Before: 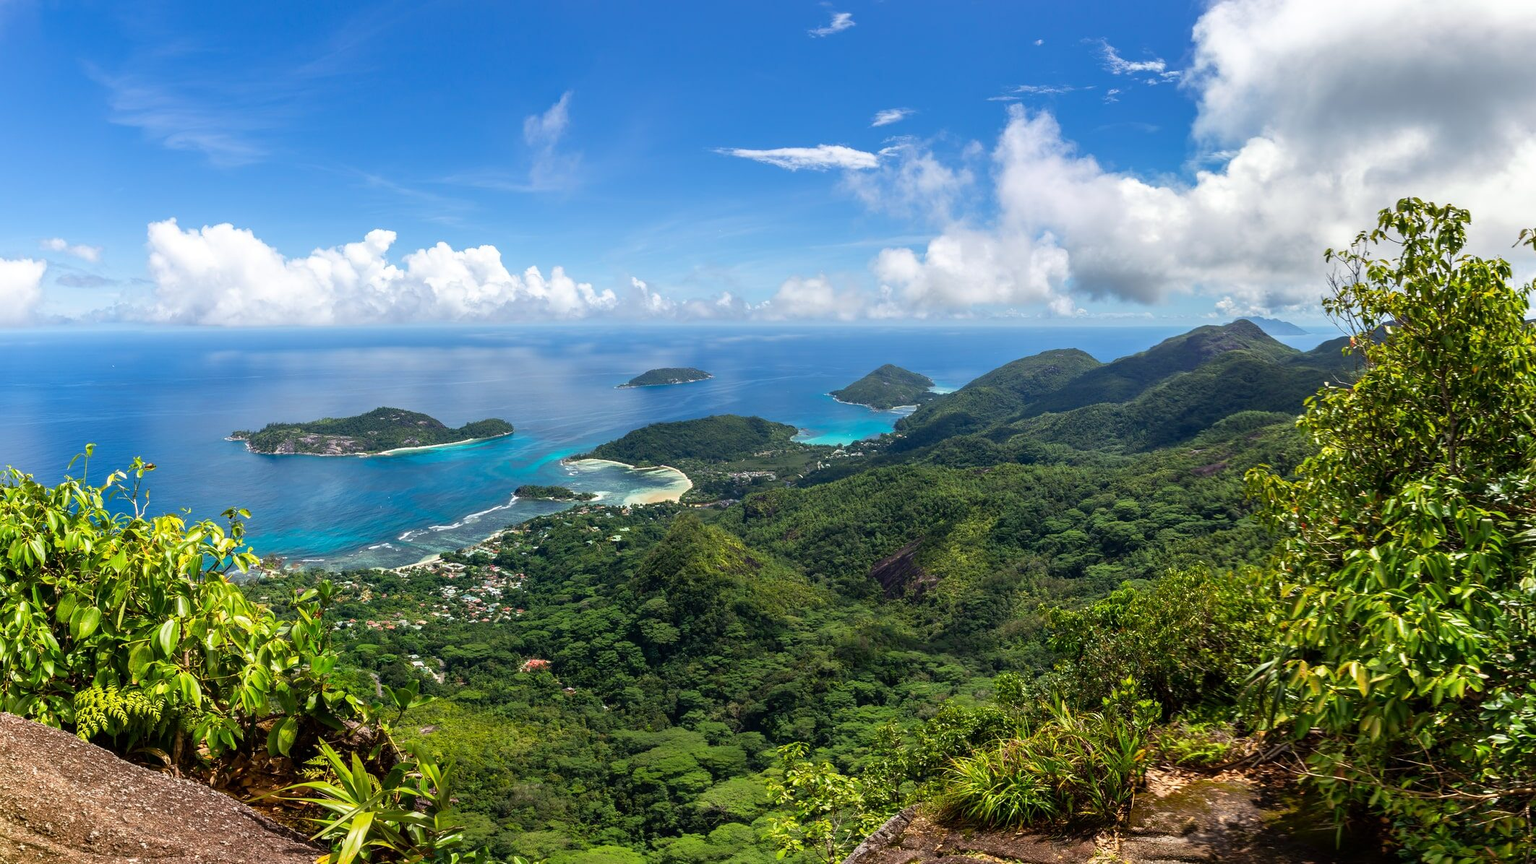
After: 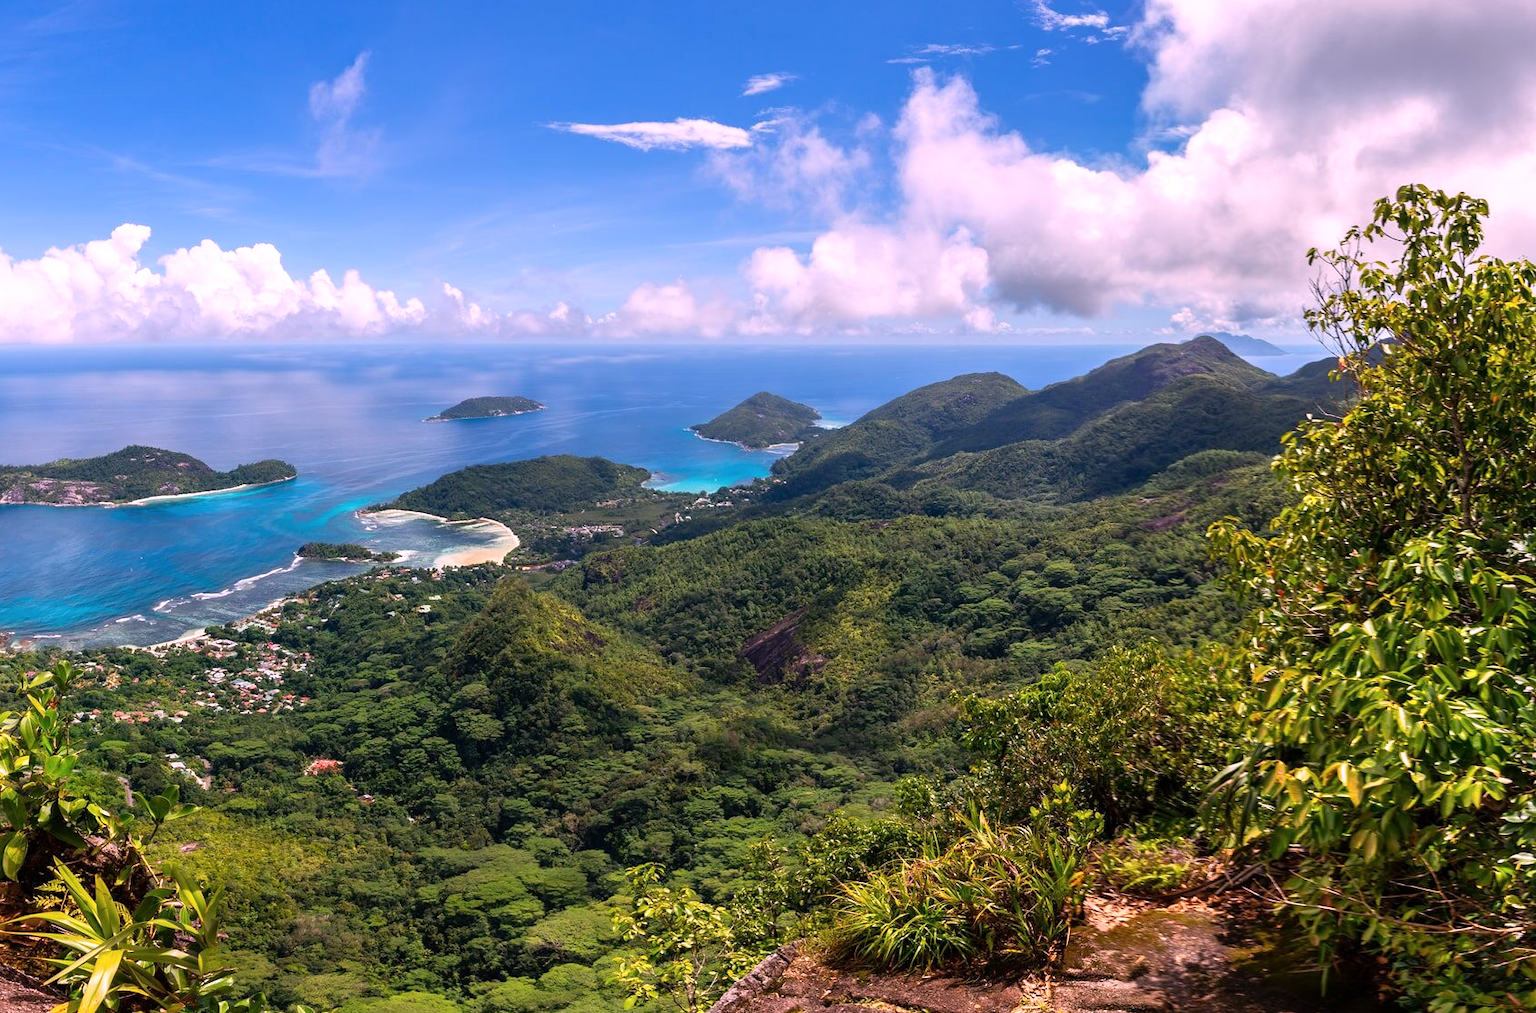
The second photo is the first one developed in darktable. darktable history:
color balance: output saturation 98.5%
tone equalizer: on, module defaults
white balance: red 1.188, blue 1.11
crop and rotate: left 17.959%, top 5.771%, right 1.742%
